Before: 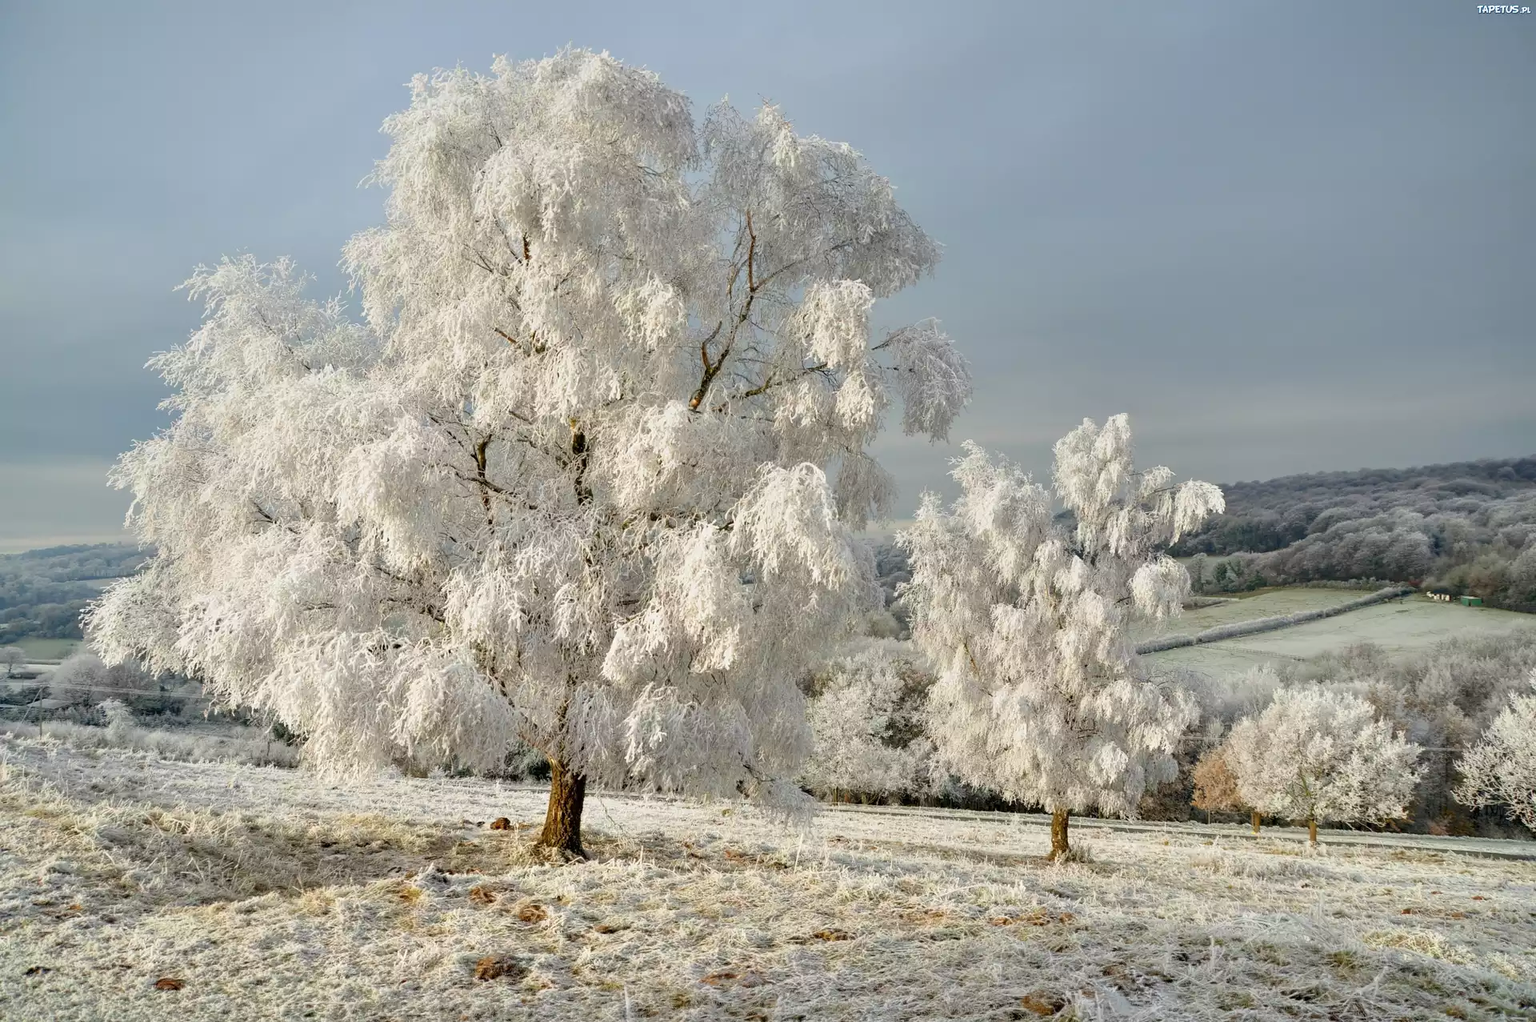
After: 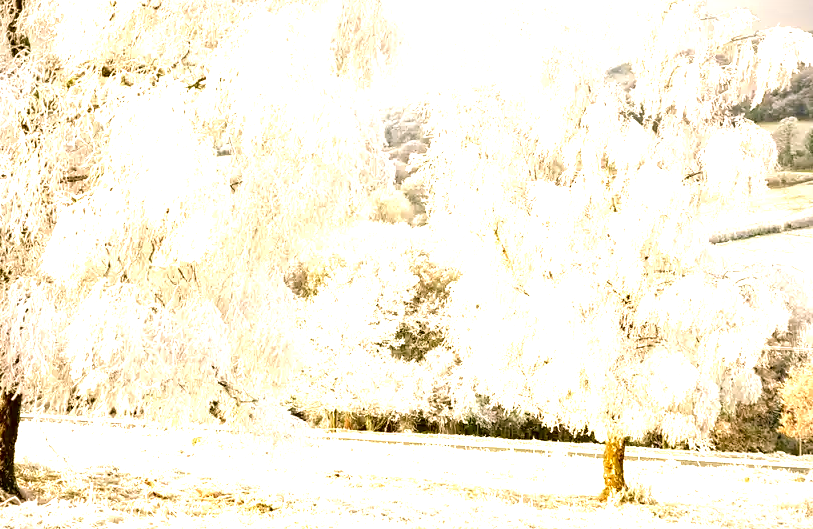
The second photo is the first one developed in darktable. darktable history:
exposure: exposure 2.252 EV, compensate highlight preservation false
color correction: highlights a* 8.45, highlights b* 15.37, shadows a* -0.392, shadows b* 26.95
crop: left 37.051%, top 44.96%, right 20.598%, bottom 13.548%
tone equalizer: on, module defaults
vignetting: brightness -0.635, saturation -0.012, unbound false
